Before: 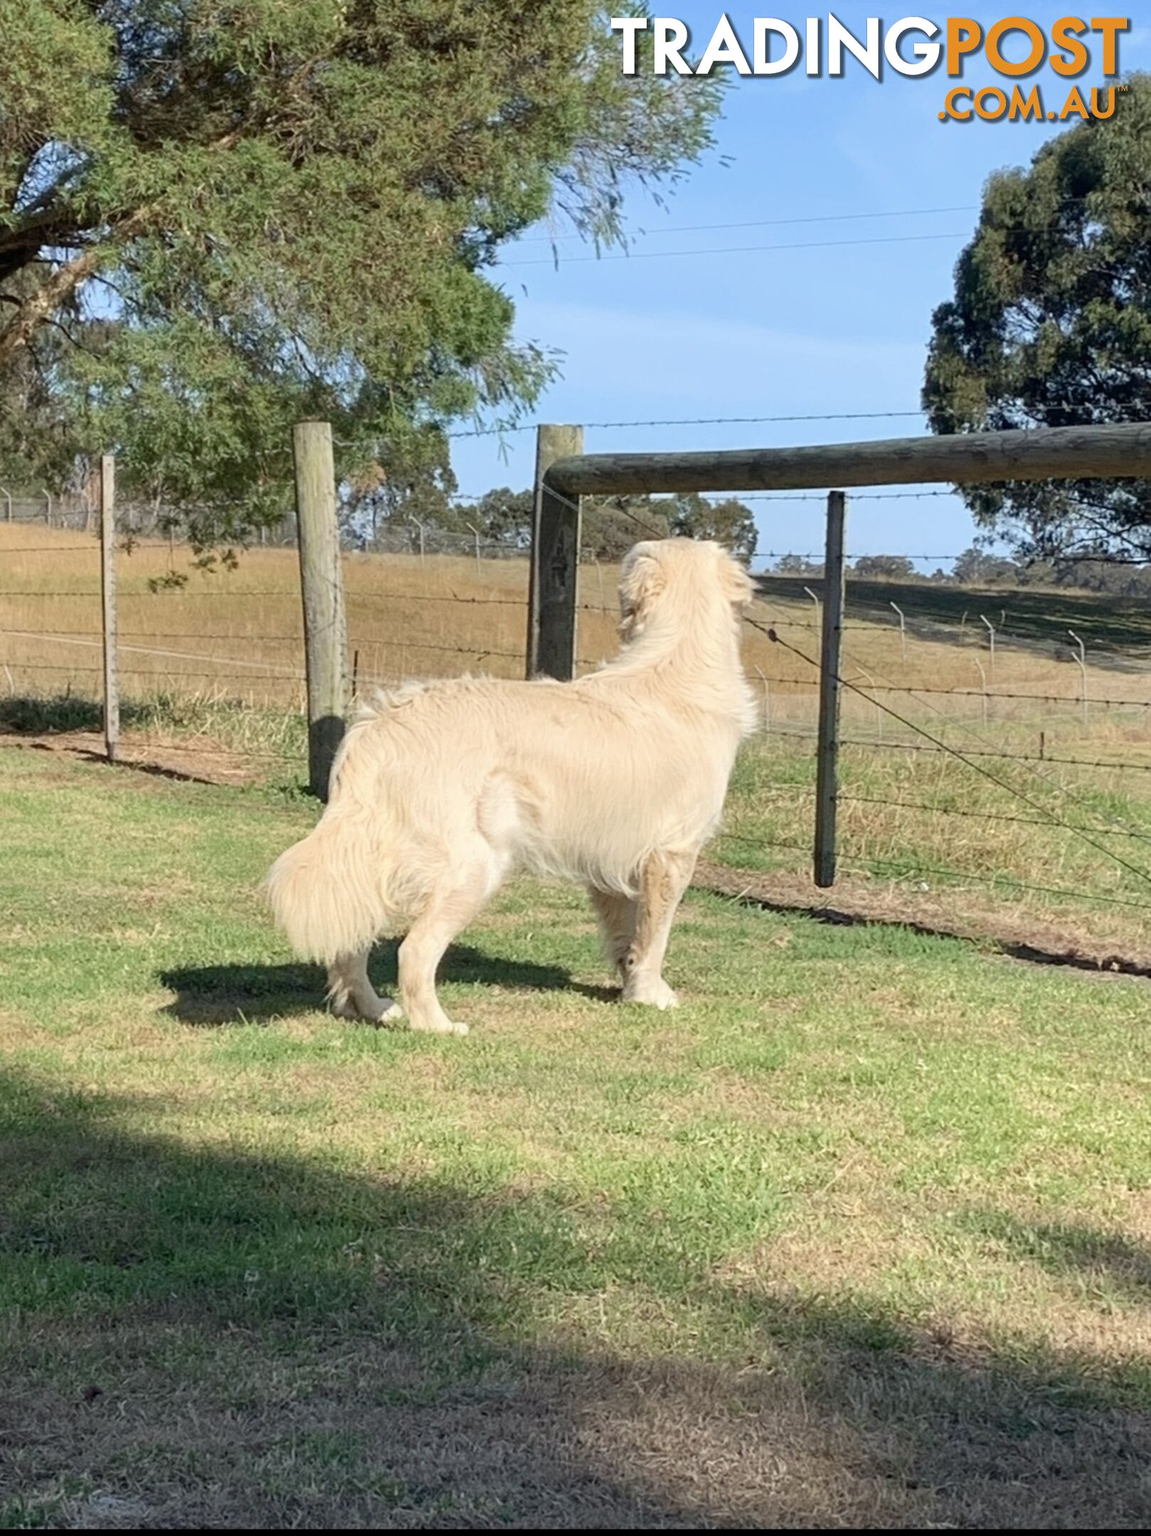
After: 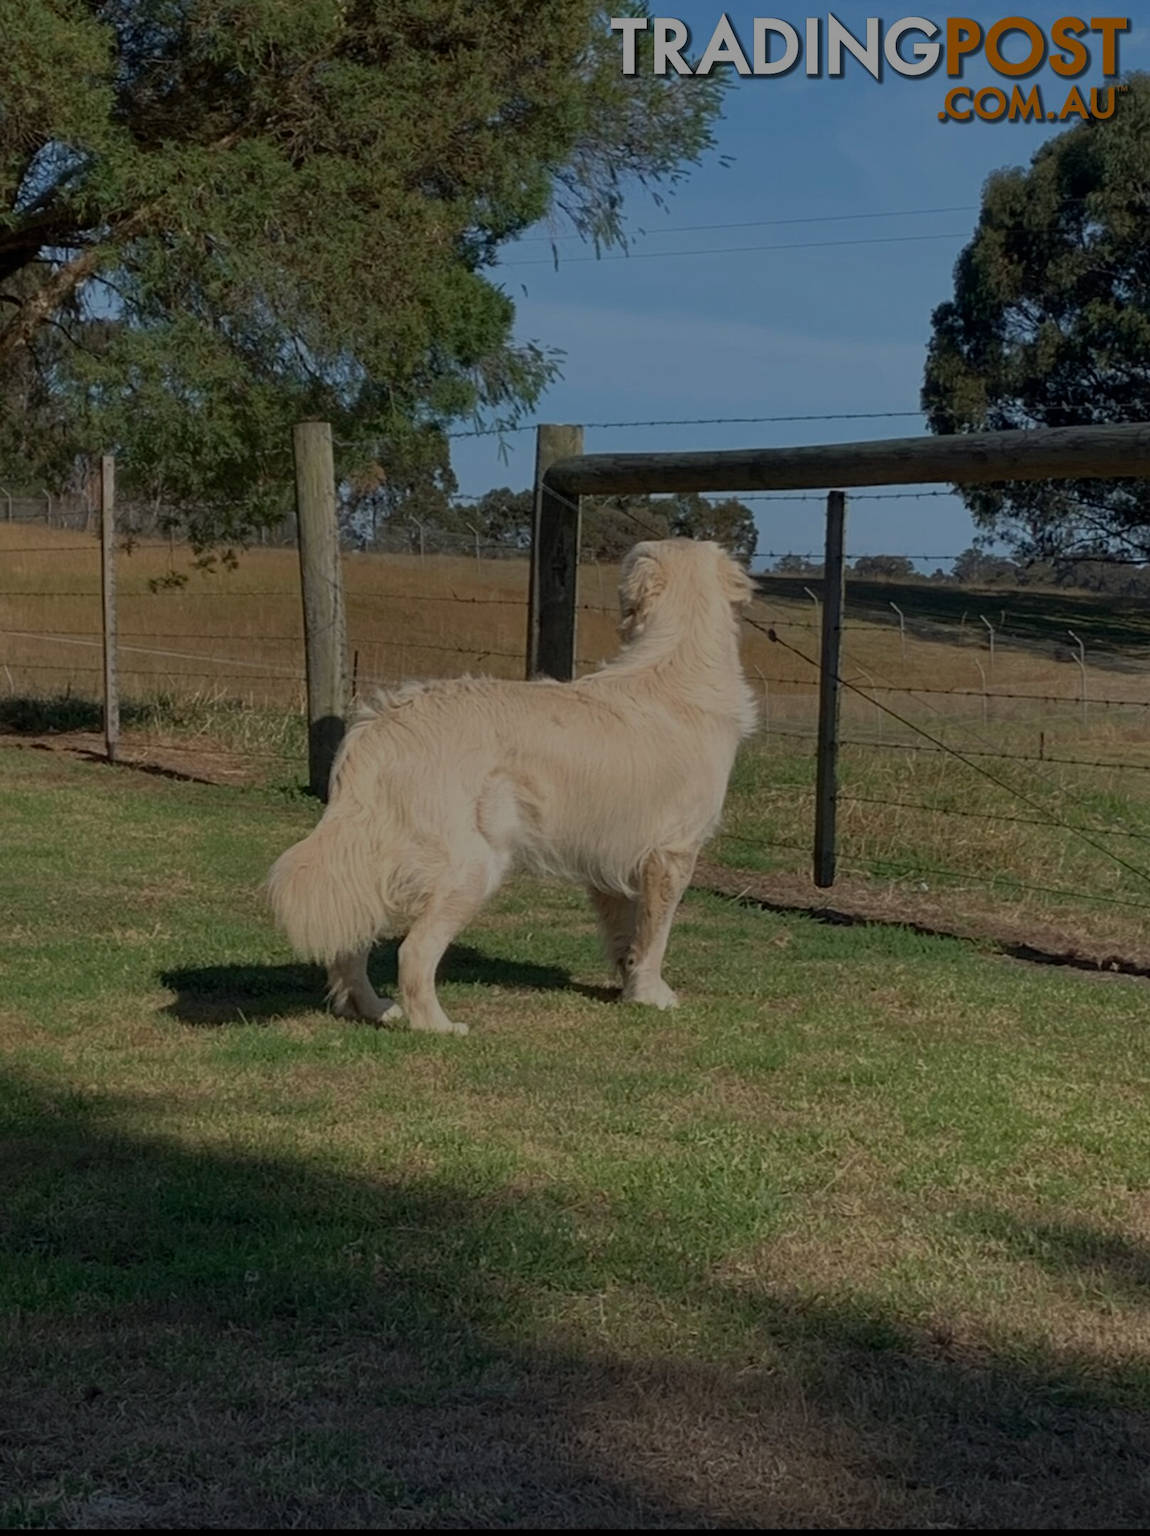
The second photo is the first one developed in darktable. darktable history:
exposure: compensate exposure bias true, compensate highlight preservation false
tone equalizer: -8 EV -1.99 EV, -7 EV -1.97 EV, -6 EV -1.97 EV, -5 EV -1.97 EV, -4 EV -1.98 EV, -3 EV -2 EV, -2 EV -1.99 EV, -1 EV -1.61 EV, +0 EV -1.99 EV, edges refinement/feathering 500, mask exposure compensation -1.57 EV, preserve details no
